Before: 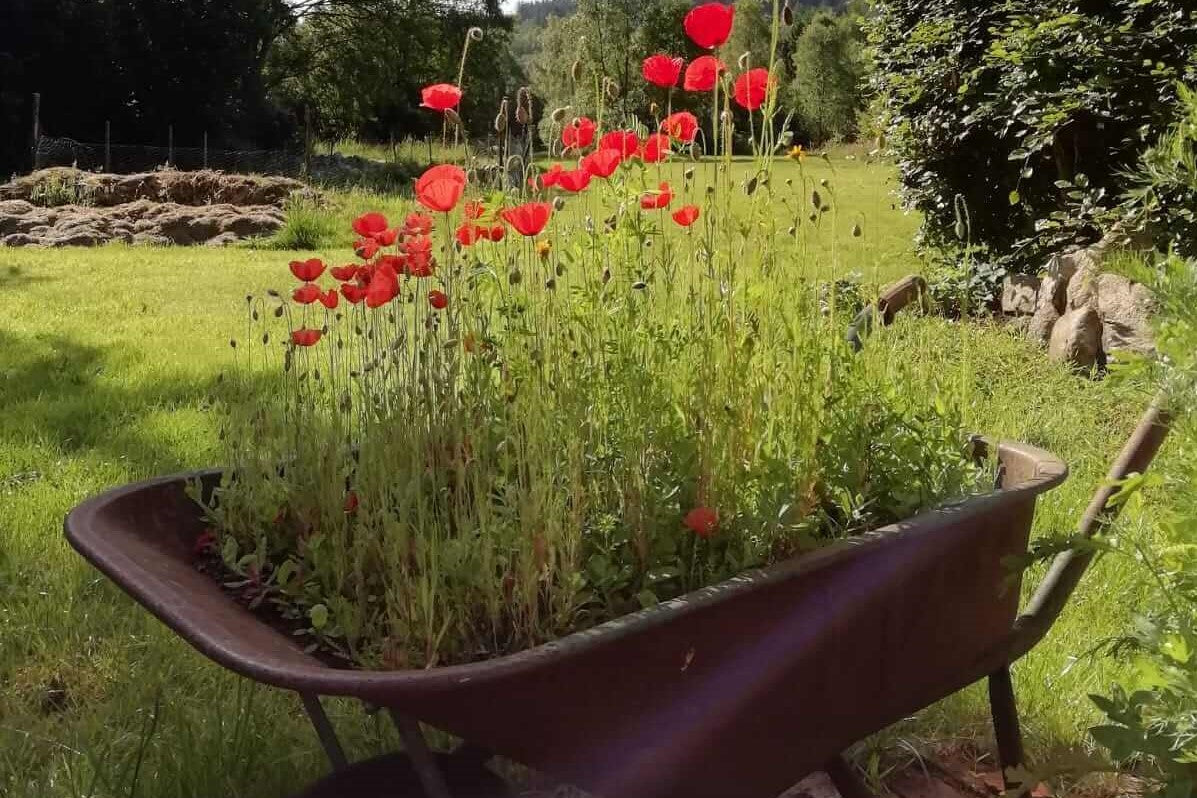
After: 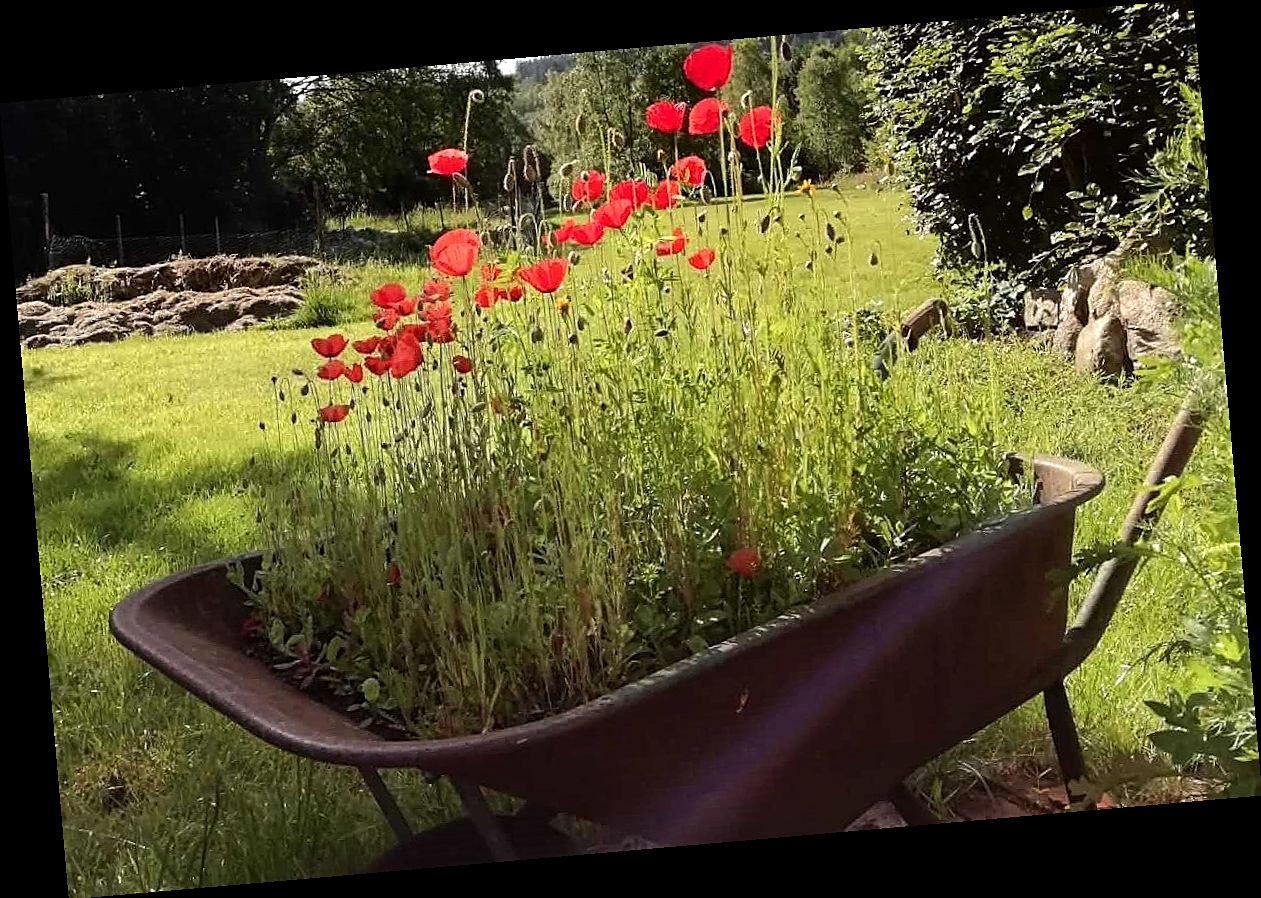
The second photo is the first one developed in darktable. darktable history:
sharpen: on, module defaults
tone equalizer: -8 EV -0.417 EV, -7 EV -0.389 EV, -6 EV -0.333 EV, -5 EV -0.222 EV, -3 EV 0.222 EV, -2 EV 0.333 EV, -1 EV 0.389 EV, +0 EV 0.417 EV, edges refinement/feathering 500, mask exposure compensation -1.25 EV, preserve details no
rotate and perspective: rotation -4.98°, automatic cropping off
